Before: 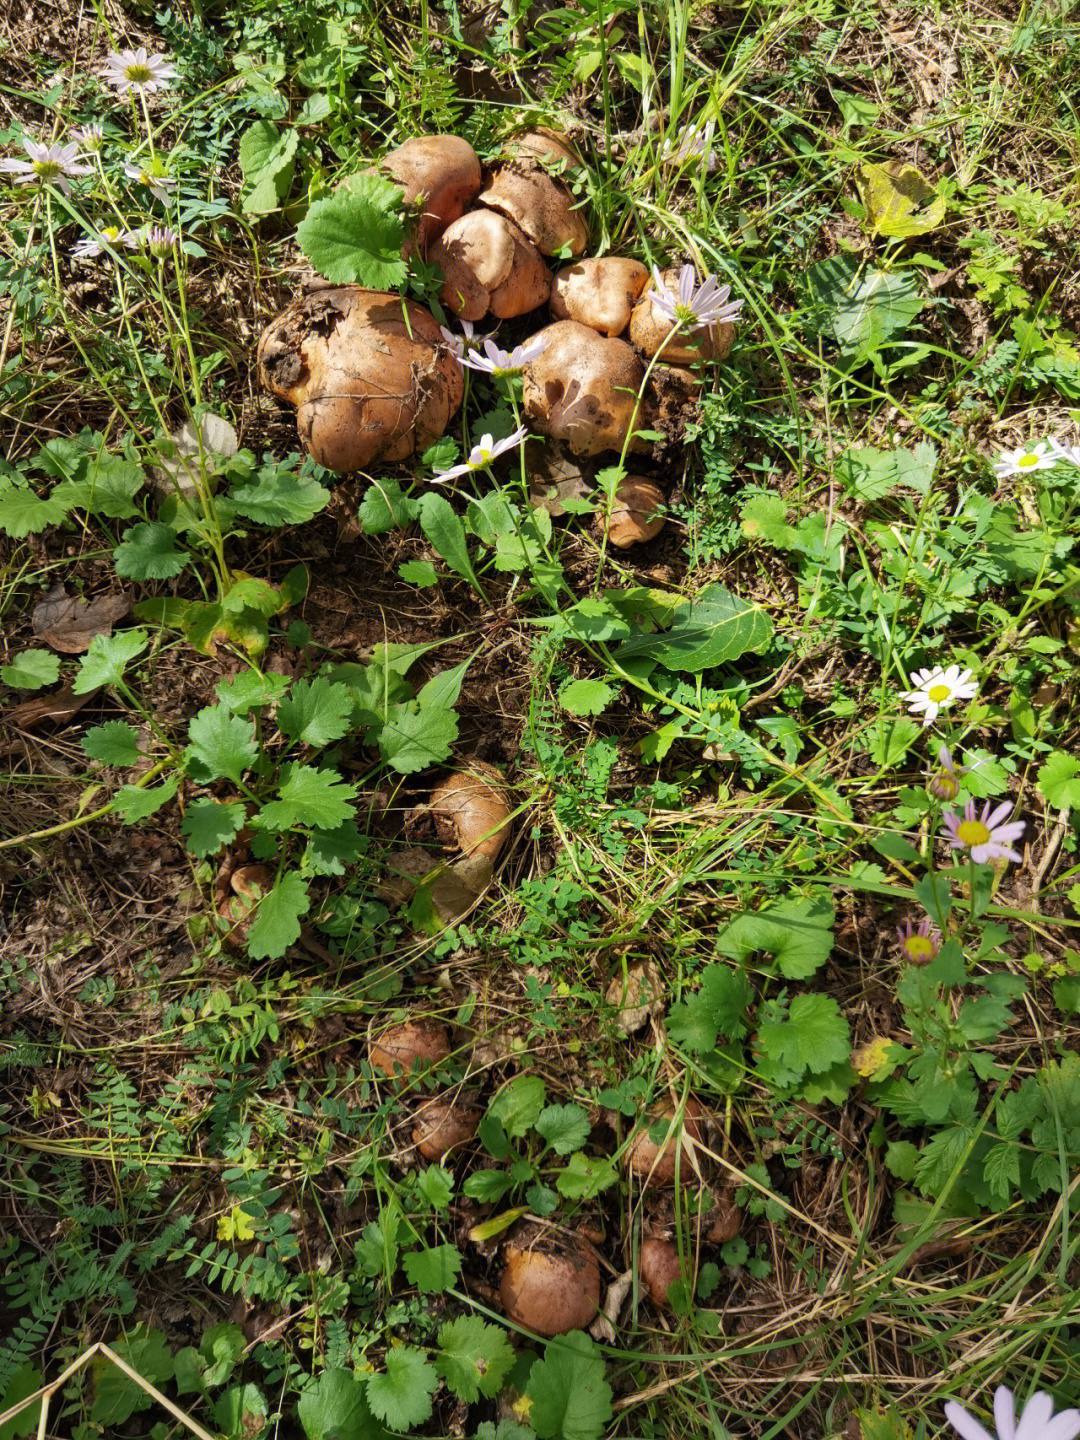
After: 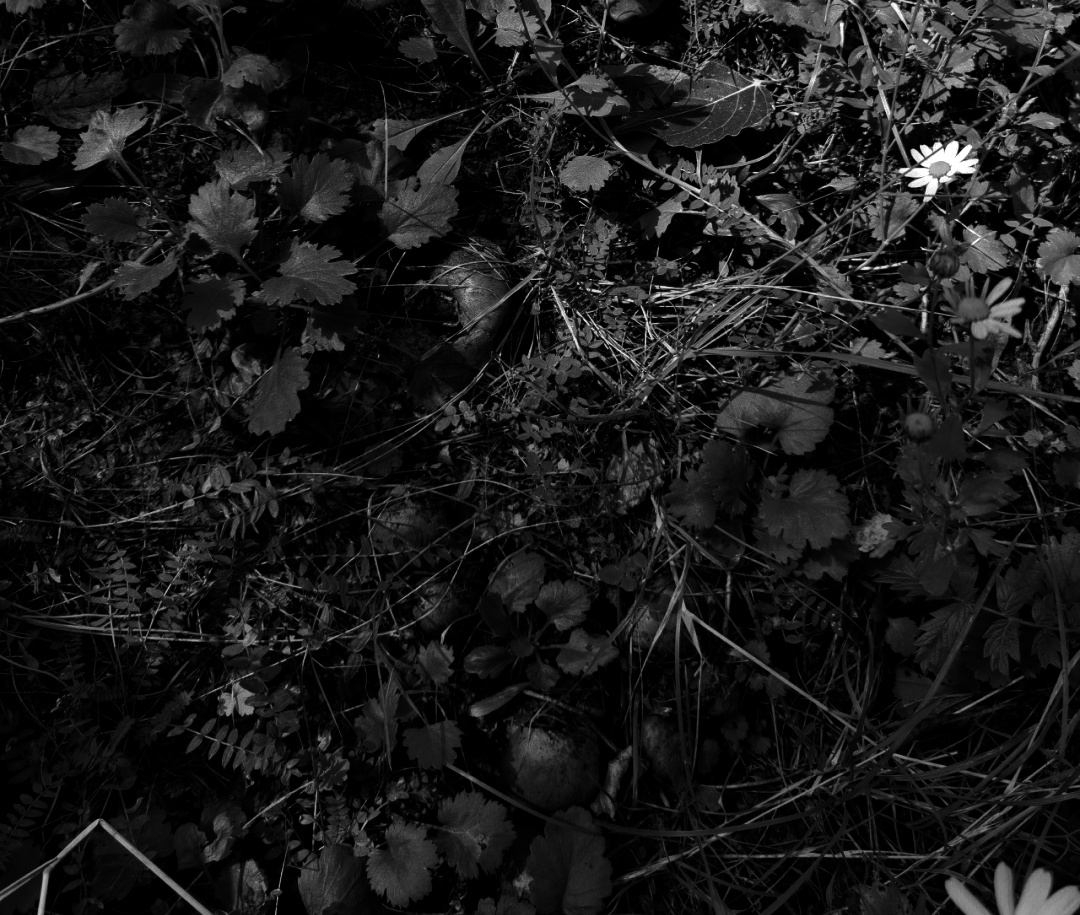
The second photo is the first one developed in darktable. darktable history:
white balance: red 0.967, blue 1.119, emerald 0.756
contrast brightness saturation: contrast 0.02, brightness -1, saturation -1
crop and rotate: top 36.435%
haze removal: compatibility mode true, adaptive false
